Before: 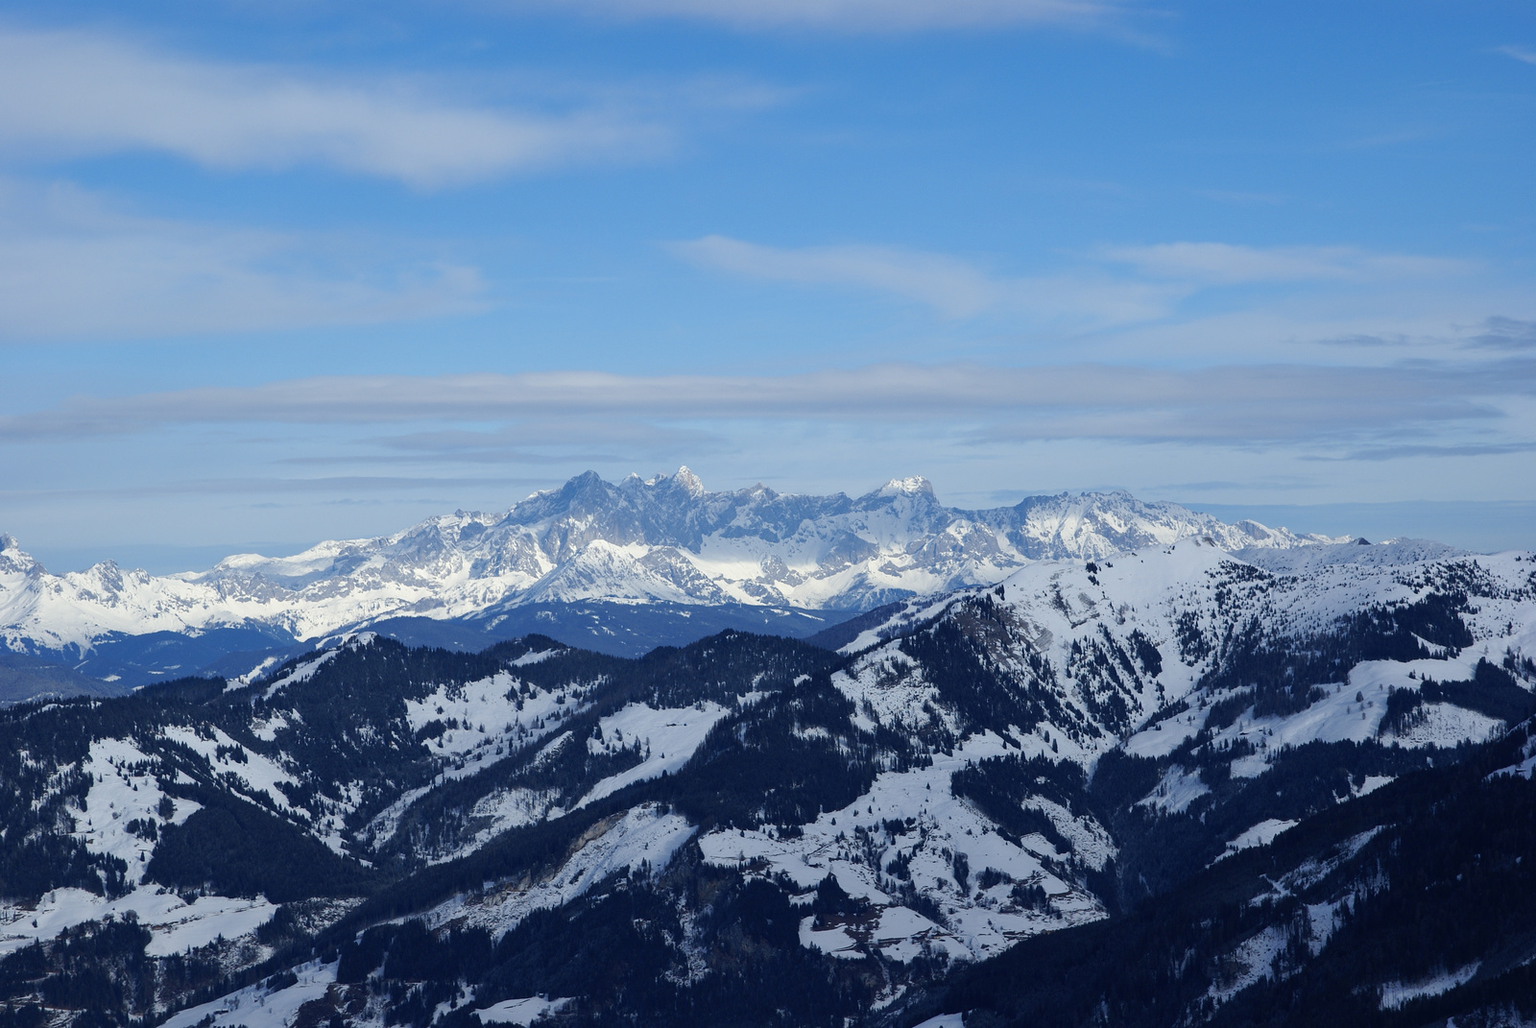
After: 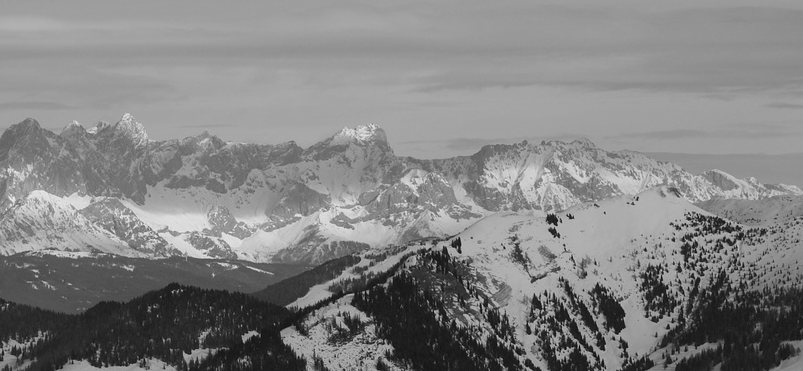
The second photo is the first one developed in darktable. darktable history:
white balance: red 0.984, blue 1.059
crop: left 36.607%, top 34.735%, right 13.146%, bottom 30.611%
monochrome: a 30.25, b 92.03
